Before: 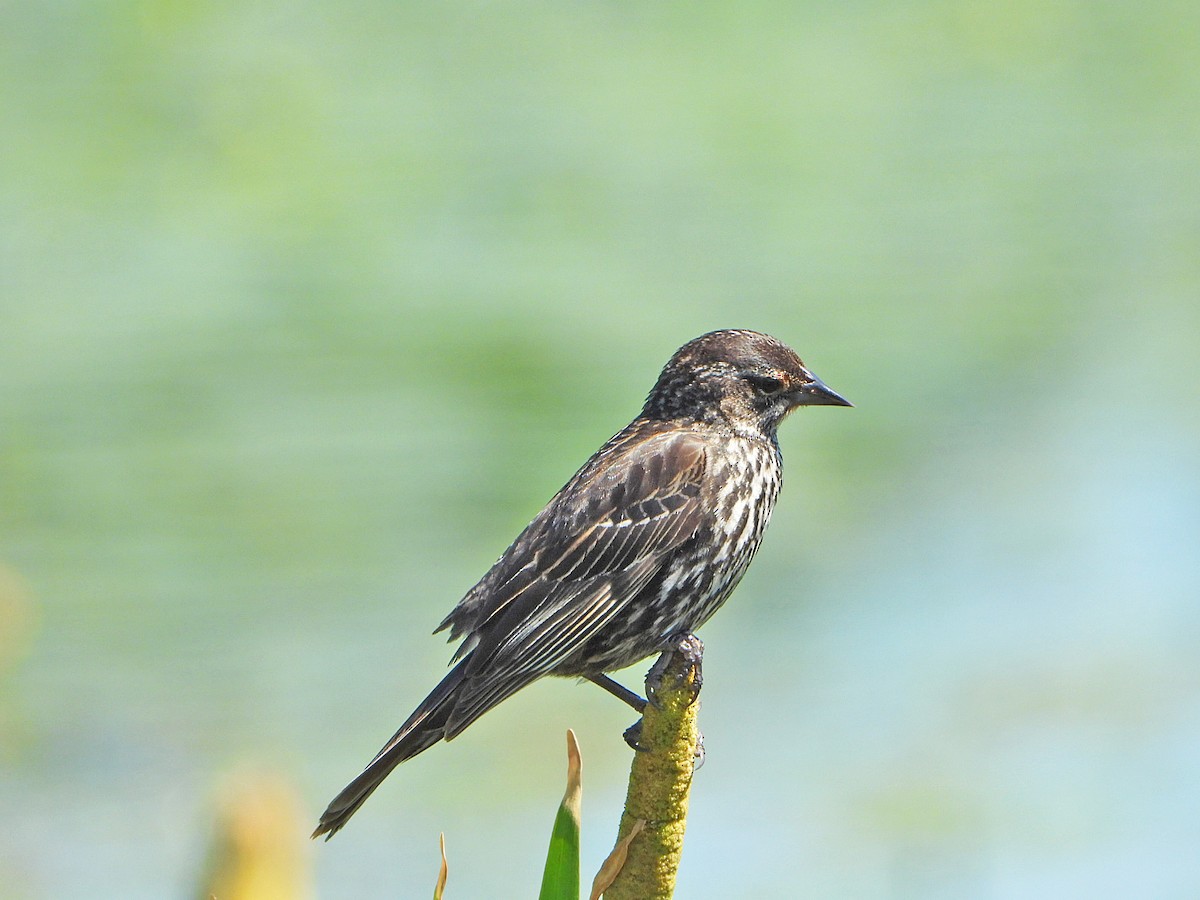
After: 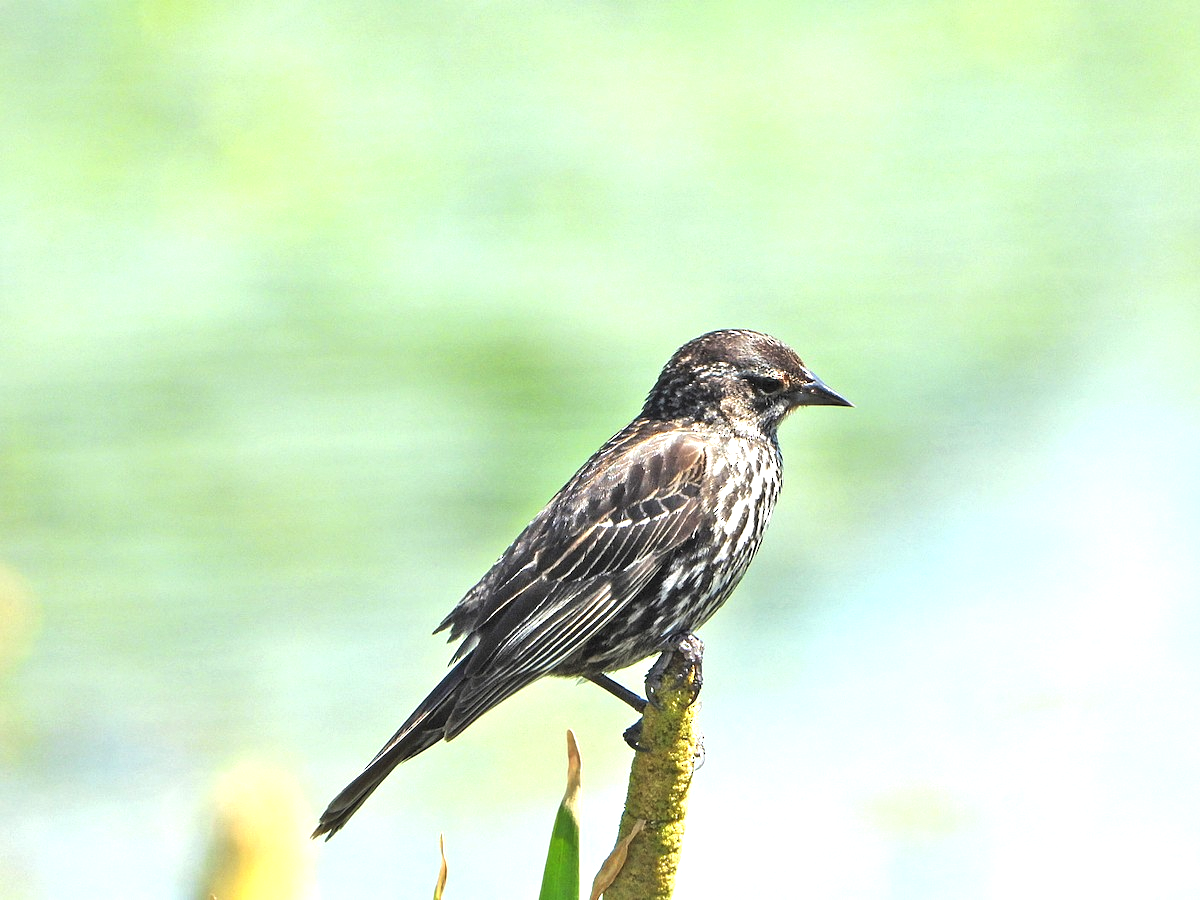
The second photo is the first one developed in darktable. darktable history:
exposure: black level correction 0, exposure 0.7 EV, compensate exposure bias true, compensate highlight preservation false
levels: levels [0.029, 0.545, 0.971]
